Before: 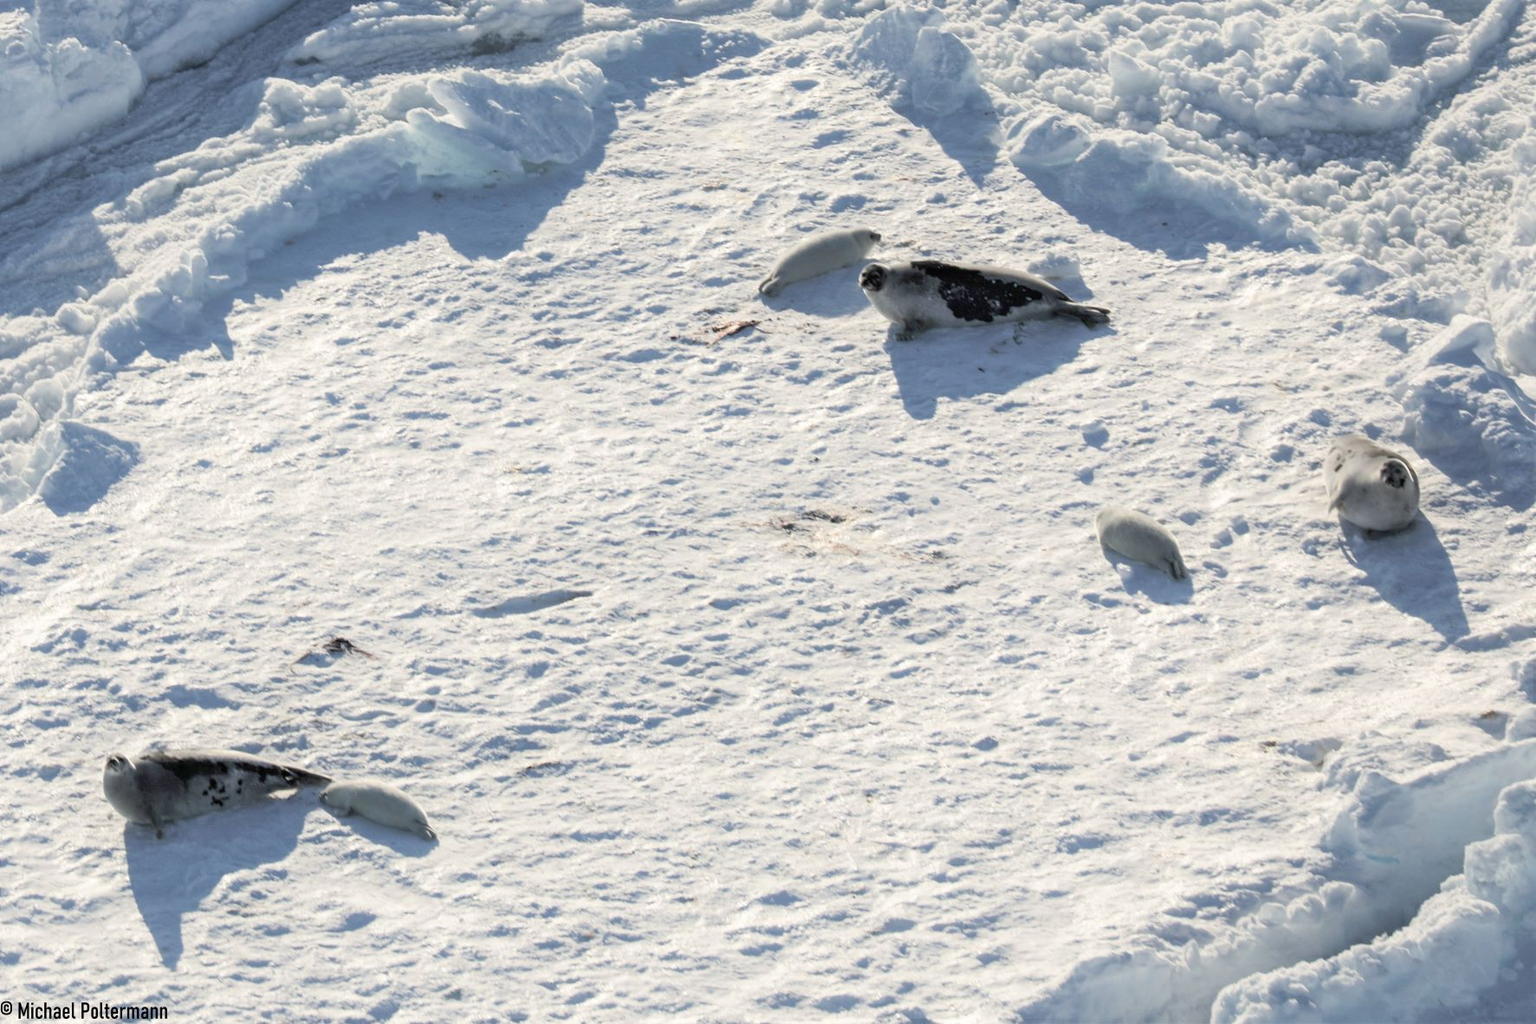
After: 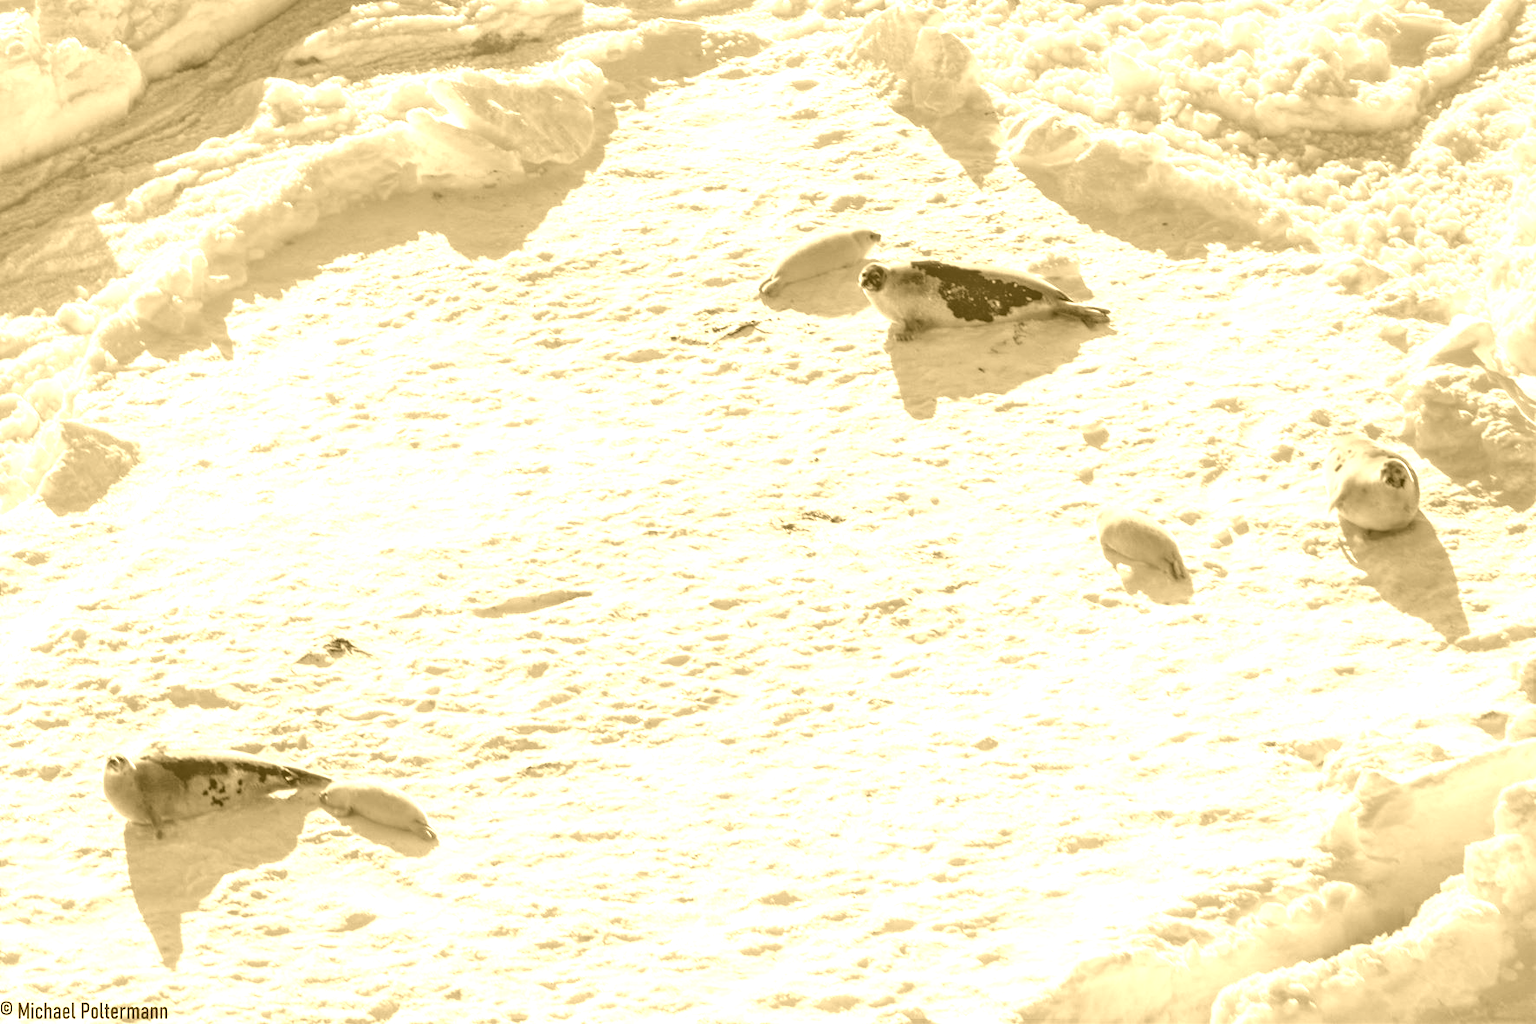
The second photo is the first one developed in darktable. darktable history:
exposure: compensate highlight preservation false
colorize: hue 36°, source mix 100%
local contrast: on, module defaults
